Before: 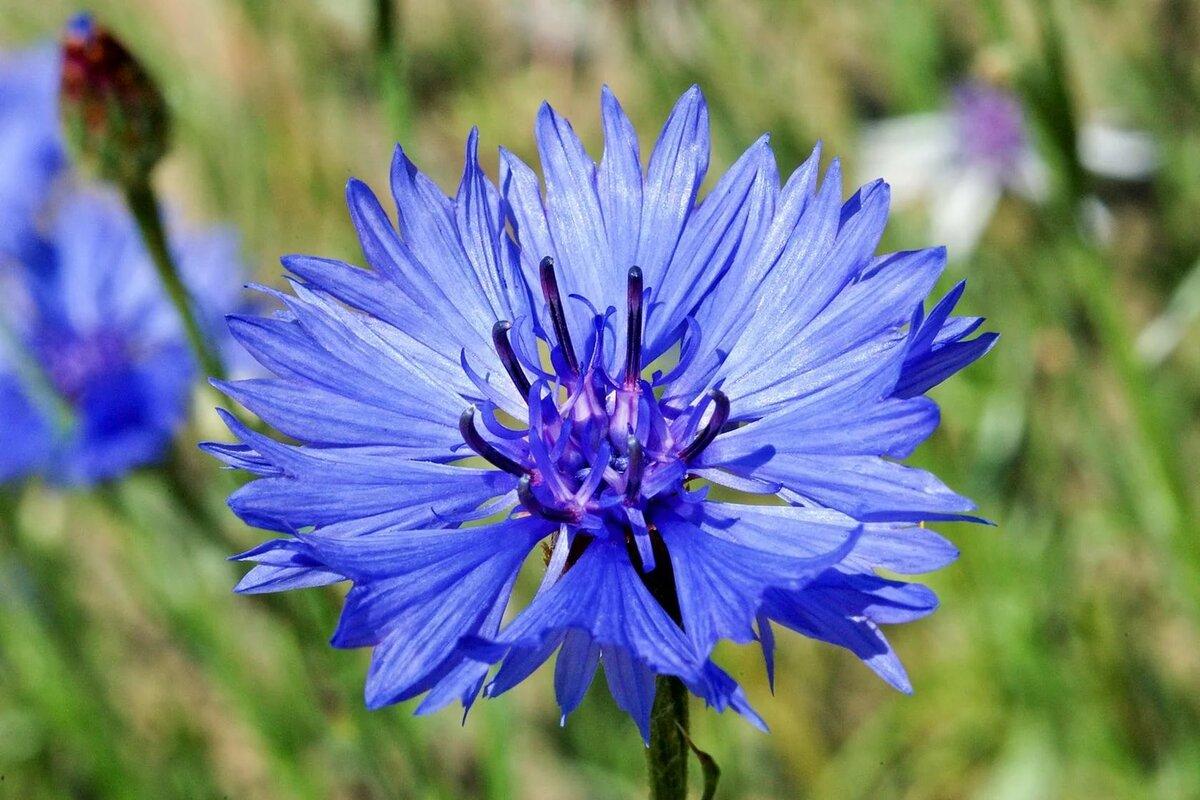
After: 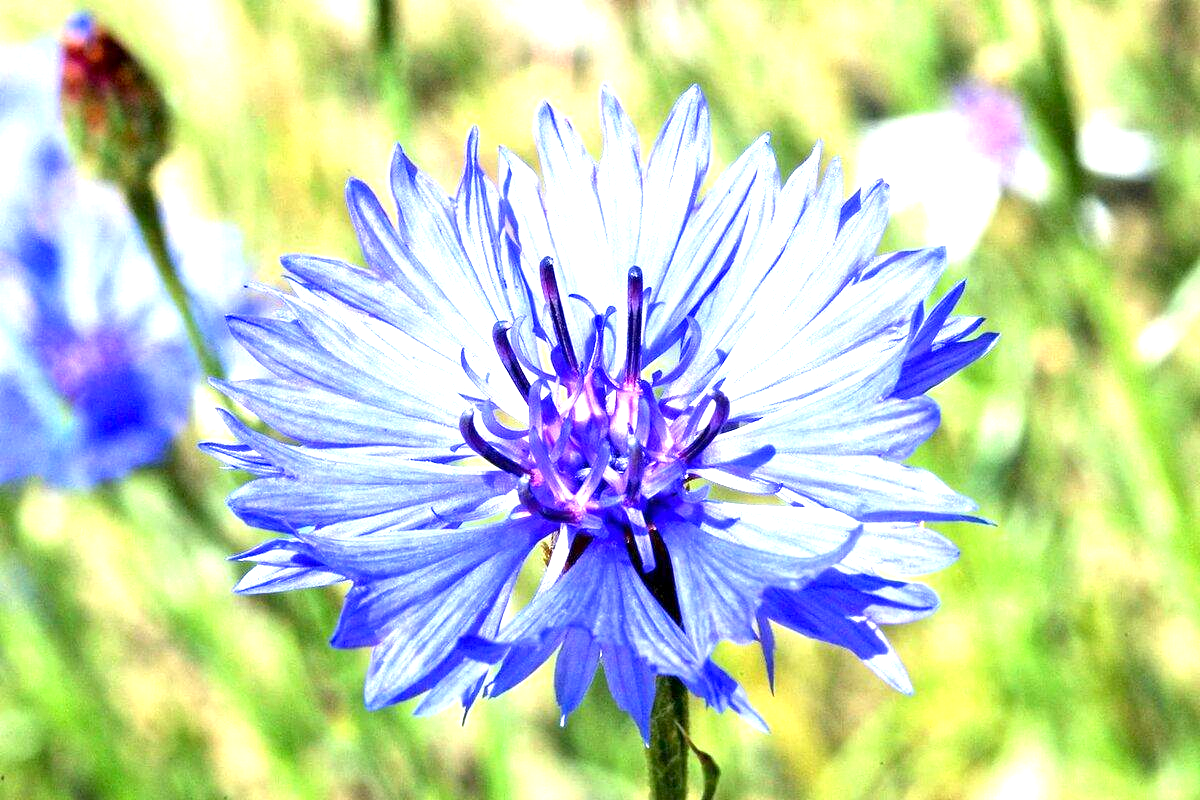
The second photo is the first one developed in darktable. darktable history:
exposure: black level correction 0.001, exposure 1.736 EV, compensate exposure bias true, compensate highlight preservation false
